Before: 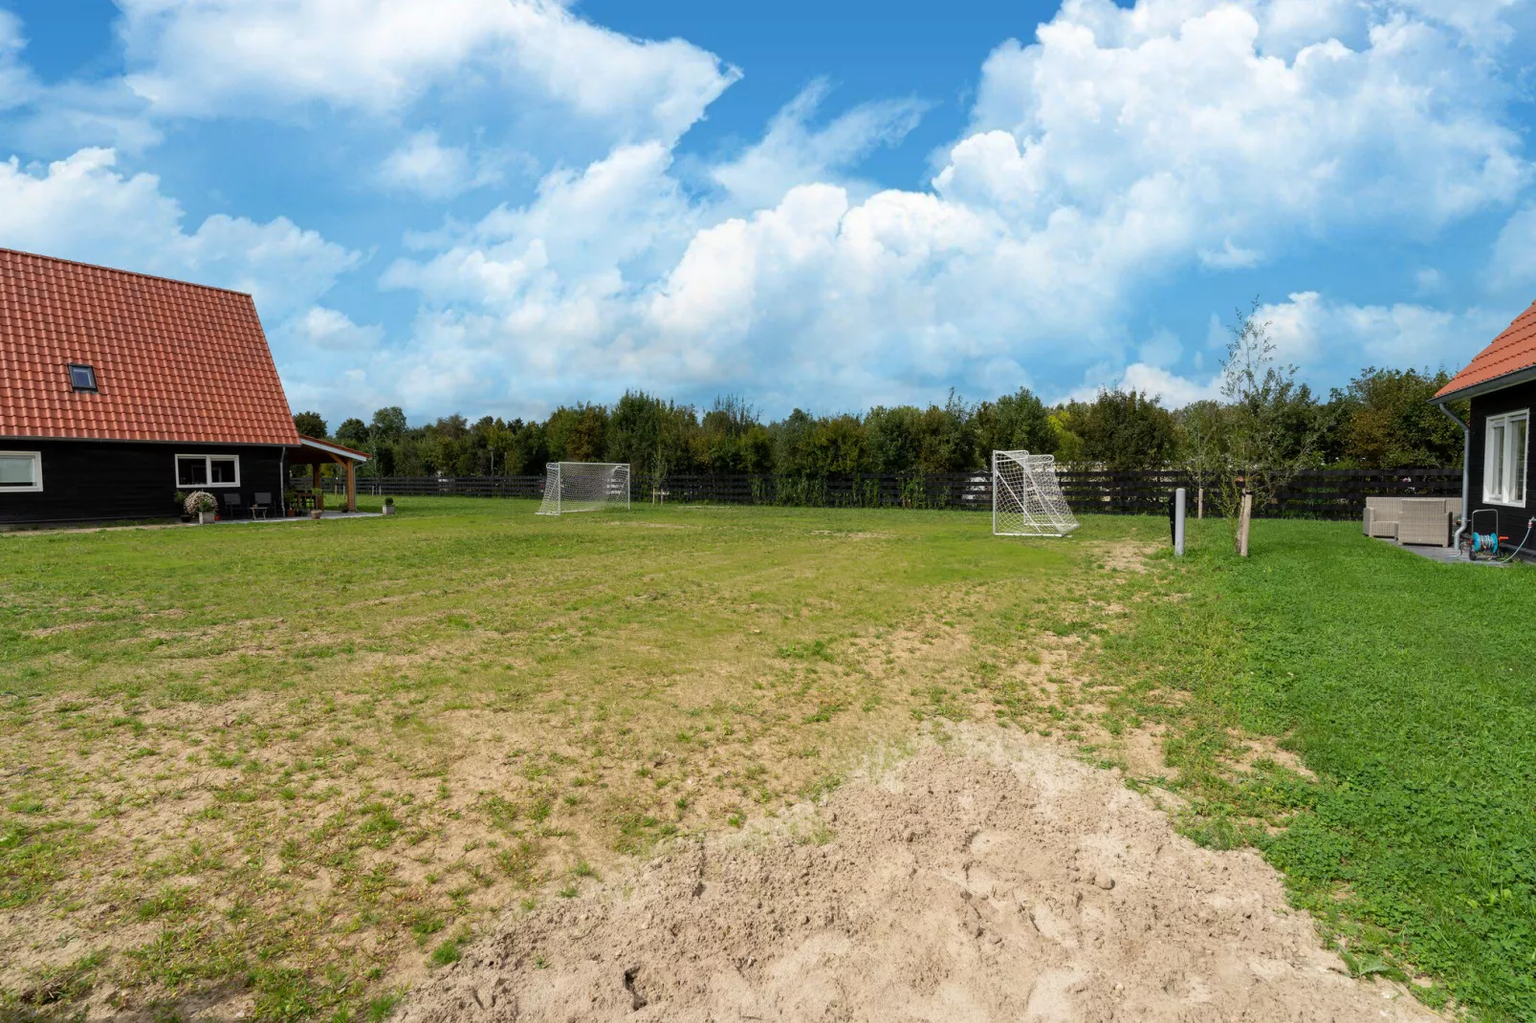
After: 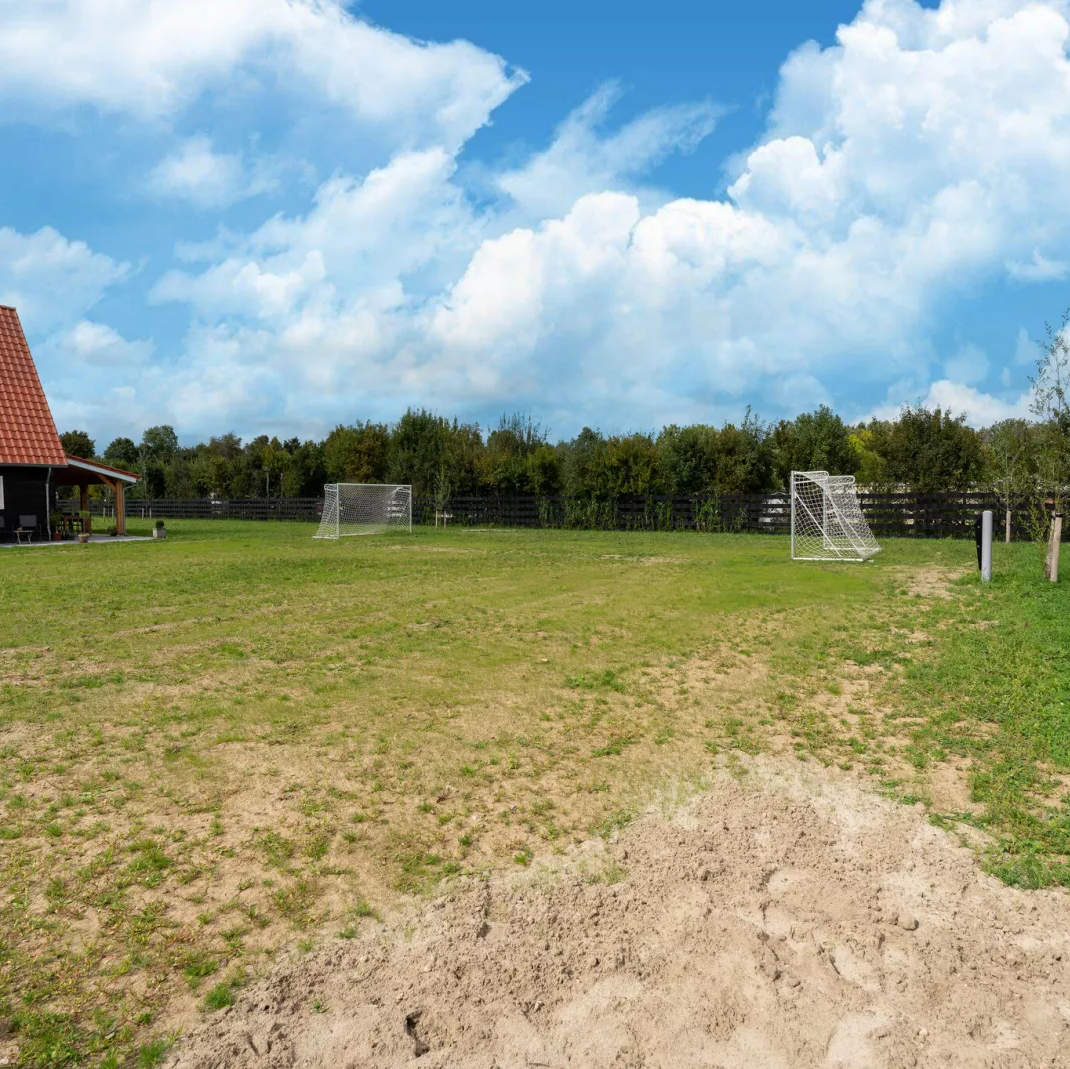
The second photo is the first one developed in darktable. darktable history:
crop and rotate: left 15.416%, right 17.898%
